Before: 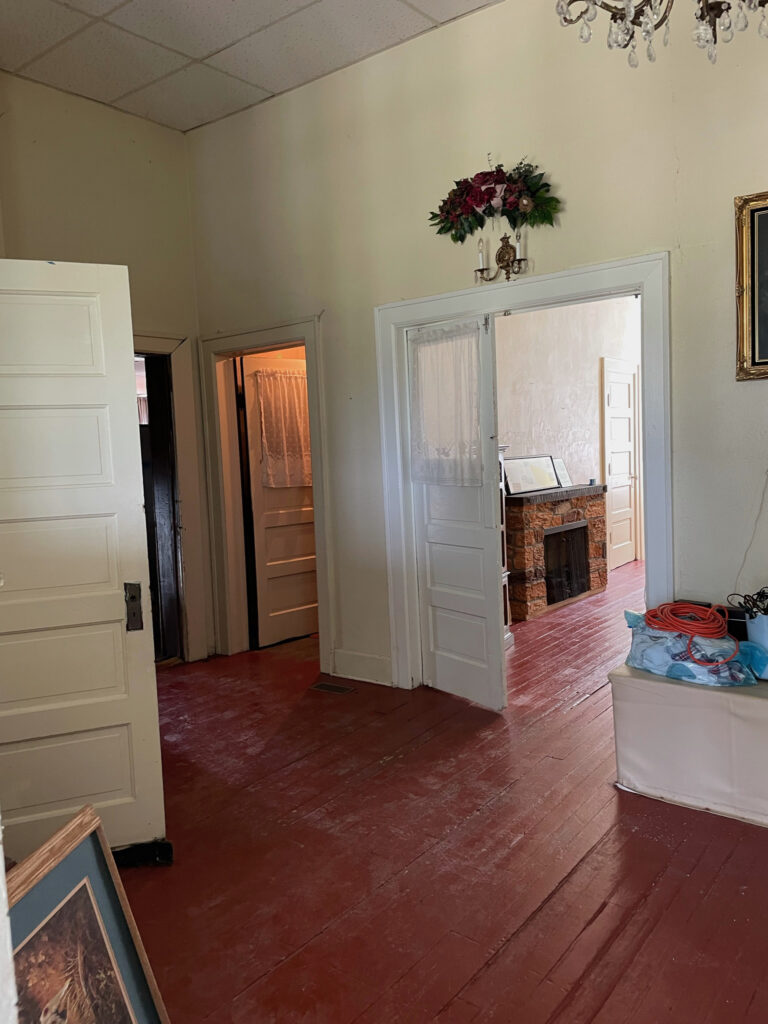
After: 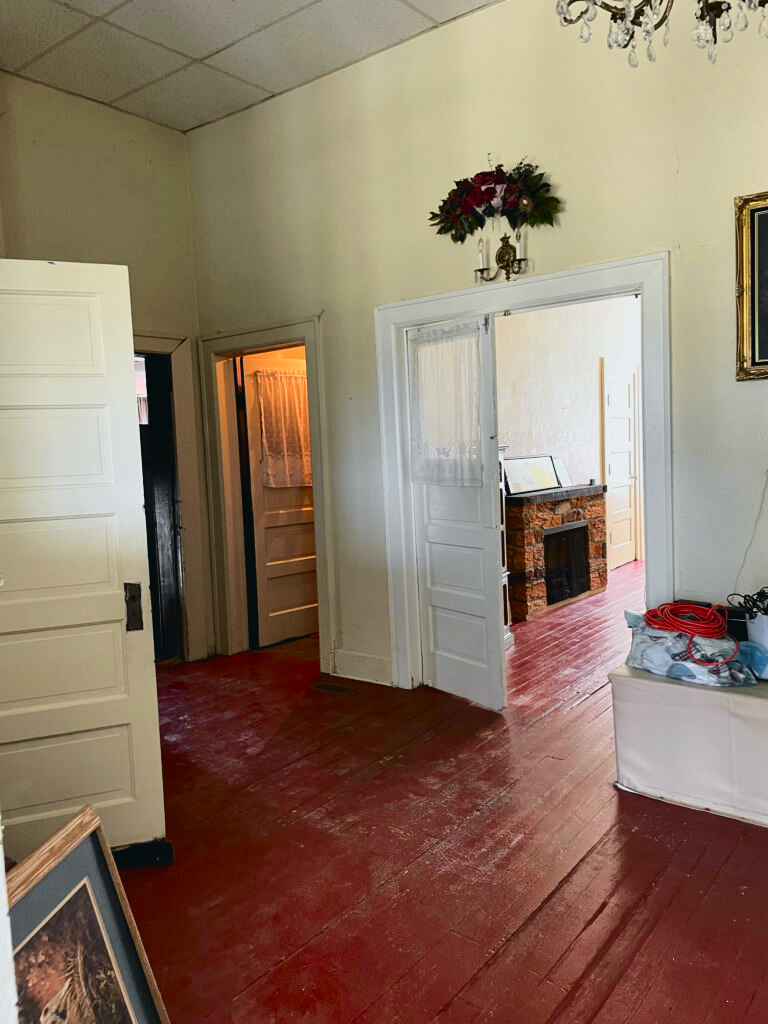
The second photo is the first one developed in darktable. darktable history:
tone curve: curves: ch0 [(0, 0.026) (0.058, 0.049) (0.246, 0.214) (0.437, 0.498) (0.55, 0.644) (0.657, 0.767) (0.822, 0.9) (1, 0.961)]; ch1 [(0, 0) (0.346, 0.307) (0.408, 0.369) (0.453, 0.457) (0.476, 0.489) (0.502, 0.493) (0.521, 0.515) (0.537, 0.531) (0.612, 0.641) (0.676, 0.728) (1, 1)]; ch2 [(0, 0) (0.346, 0.34) (0.434, 0.46) (0.485, 0.494) (0.5, 0.494) (0.511, 0.504) (0.537, 0.551) (0.579, 0.599) (0.625, 0.686) (1, 1)], color space Lab, independent channels, preserve colors none
shadows and highlights: shadows 49, highlights -41, soften with gaussian
